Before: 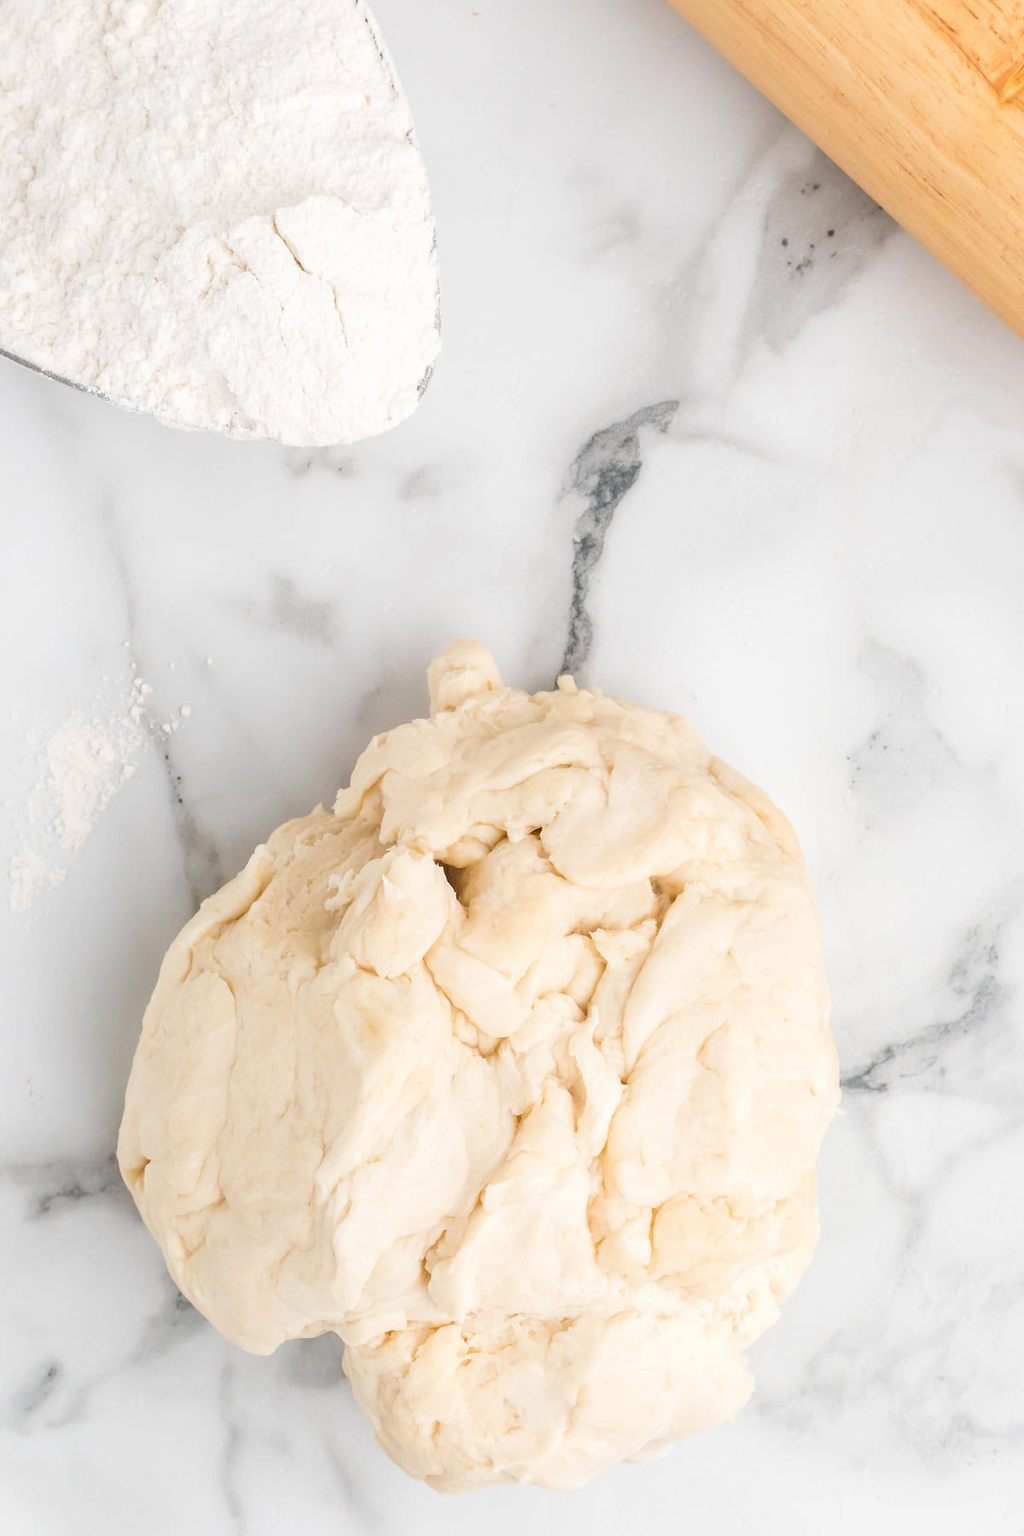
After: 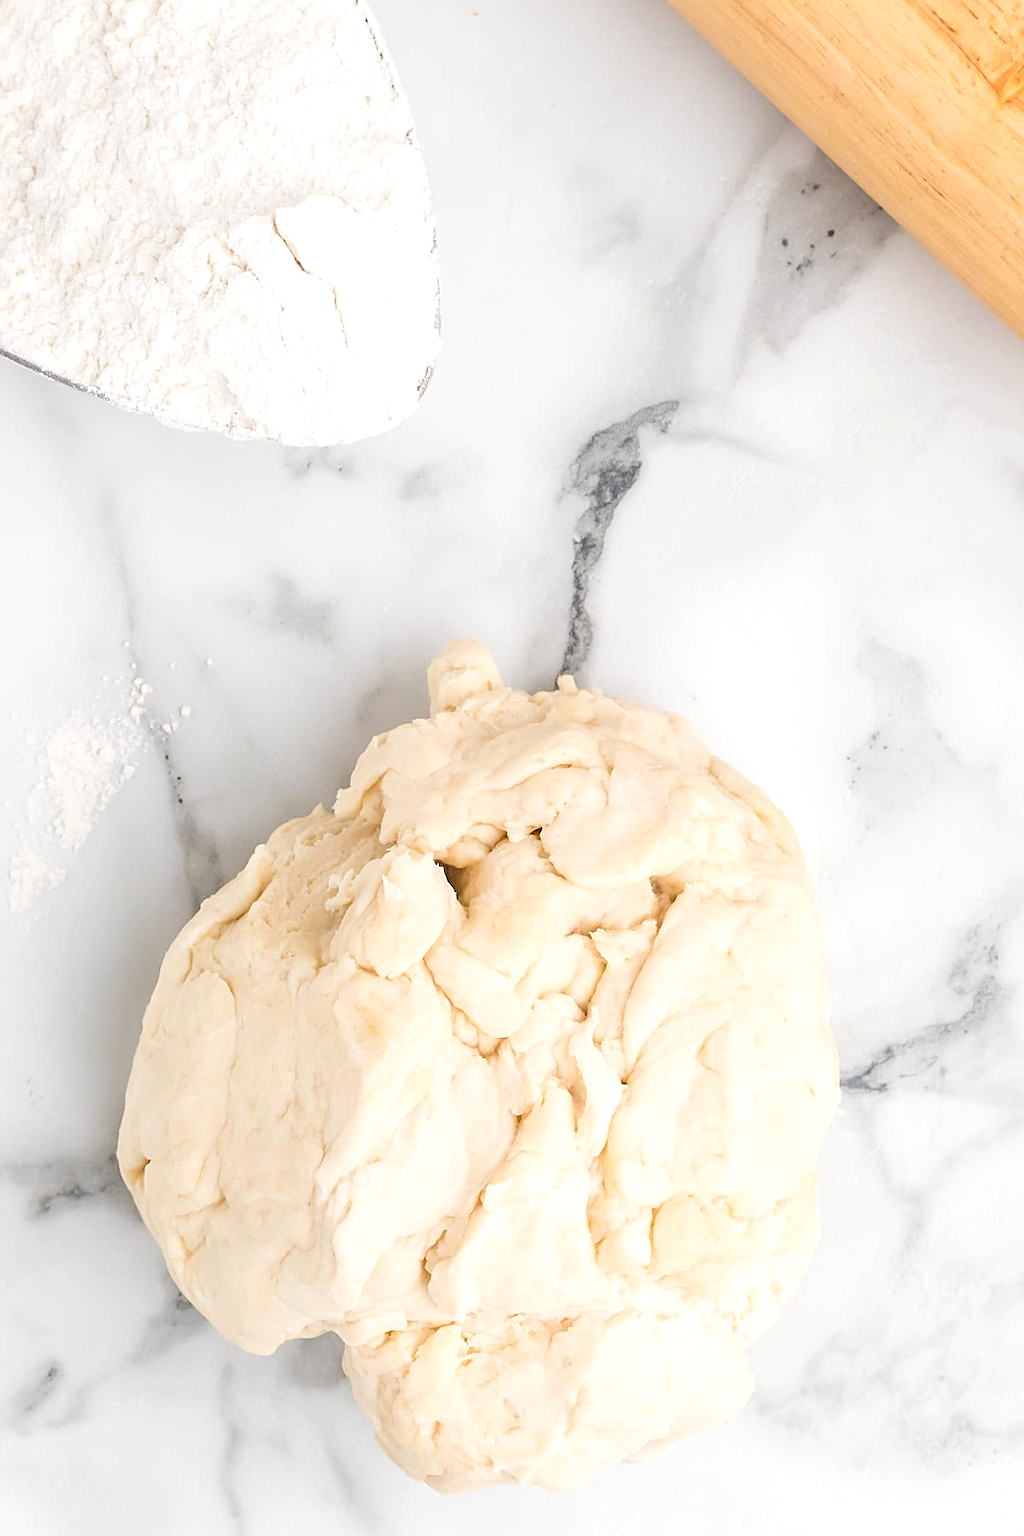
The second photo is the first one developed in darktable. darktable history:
exposure: exposure 0.174 EV, compensate exposure bias true, compensate highlight preservation false
sharpen: on, module defaults
